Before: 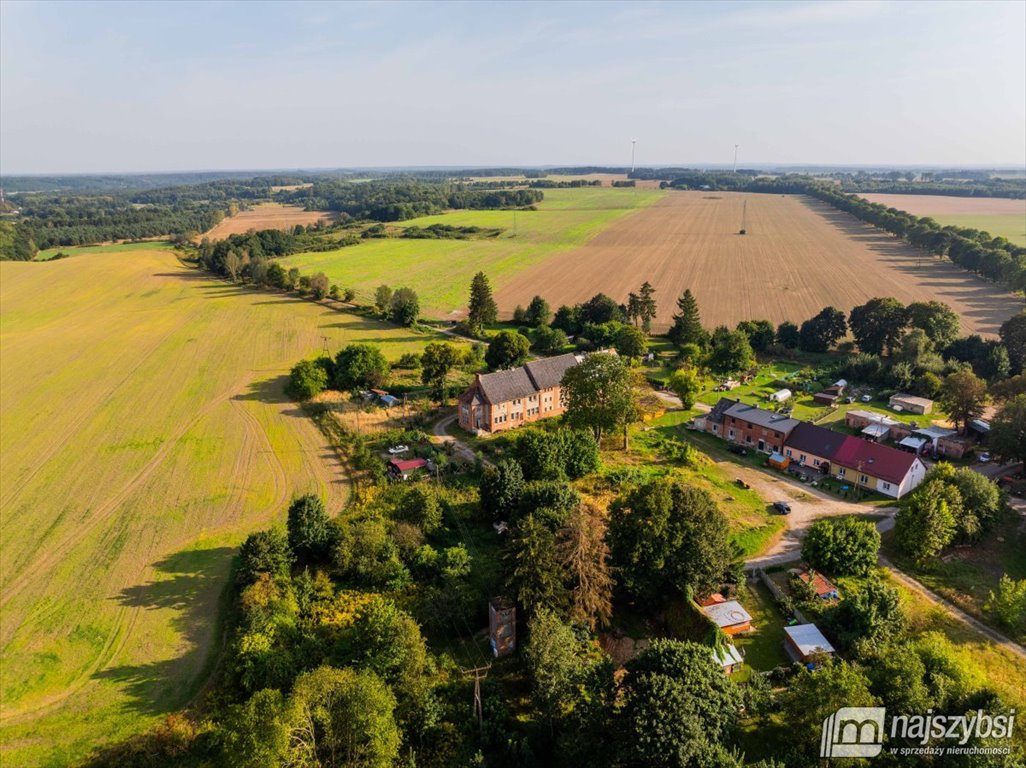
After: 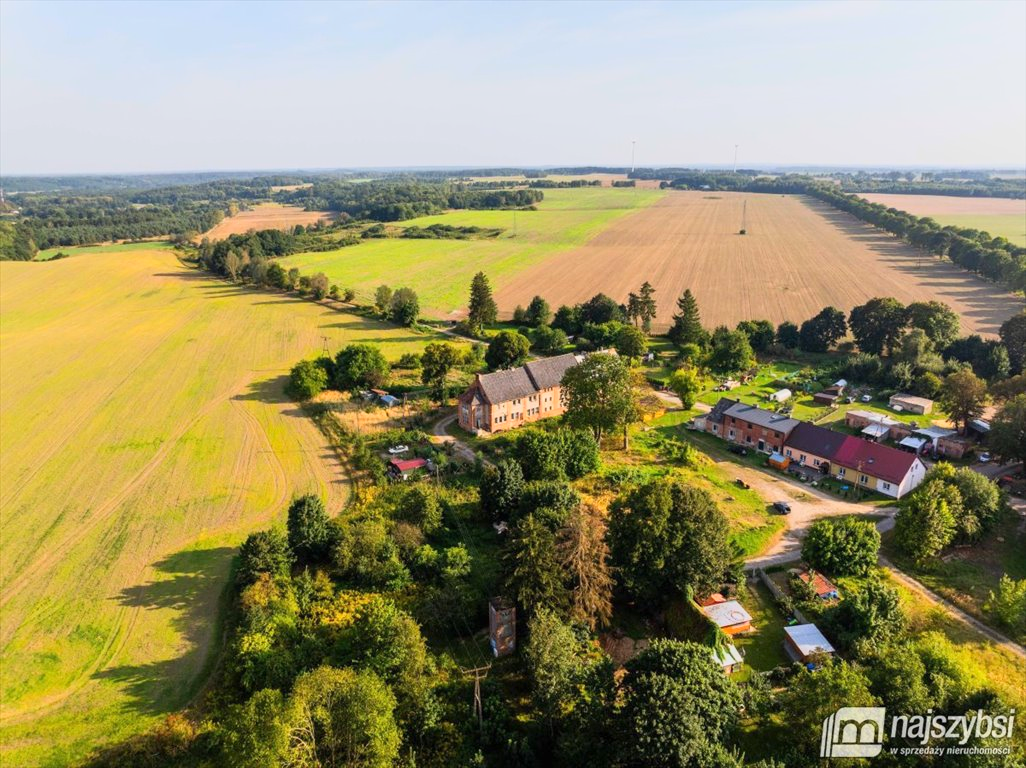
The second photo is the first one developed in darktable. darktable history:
base curve: curves: ch0 [(0, 0) (0.088, 0.125) (0.176, 0.251) (0.354, 0.501) (0.613, 0.749) (1, 0.877)]
contrast equalizer: octaves 7, y [[0.5, 0.504, 0.515, 0.527, 0.535, 0.534], [0.5 ×6], [0.491, 0.387, 0.179, 0.068, 0.068, 0.068], [0 ×5, 0.023], [0 ×6]], mix -0.215
